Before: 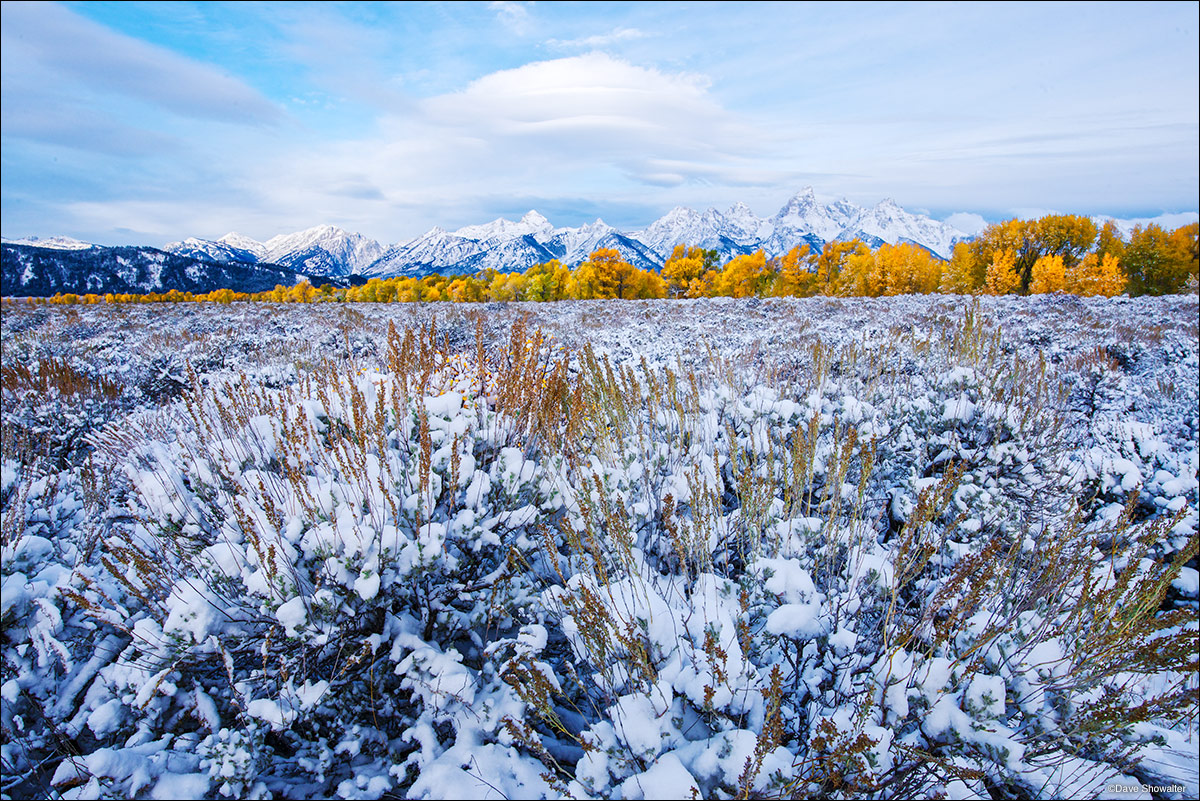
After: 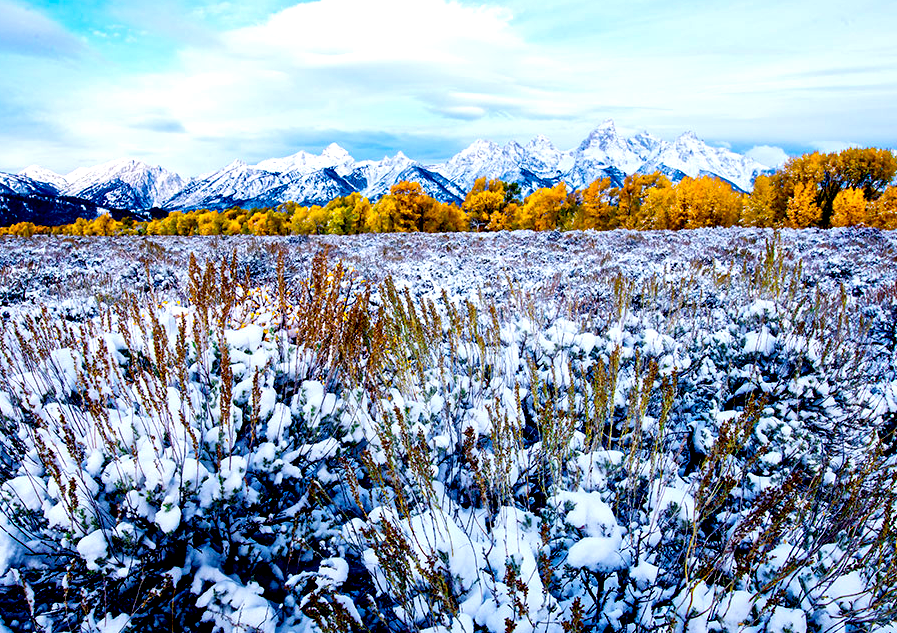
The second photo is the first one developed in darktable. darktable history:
crop: left 16.647%, top 8.466%, right 8.588%, bottom 12.506%
exposure: black level correction 0.054, exposure -0.031 EV, compensate exposure bias true, compensate highlight preservation false
color balance rgb: shadows lift › chroma 1.804%, shadows lift › hue 264.75°, perceptual saturation grading › global saturation 17.665%, perceptual brilliance grading › global brilliance 14.286%, perceptual brilliance grading › shadows -35.26%, global vibrance 20%
